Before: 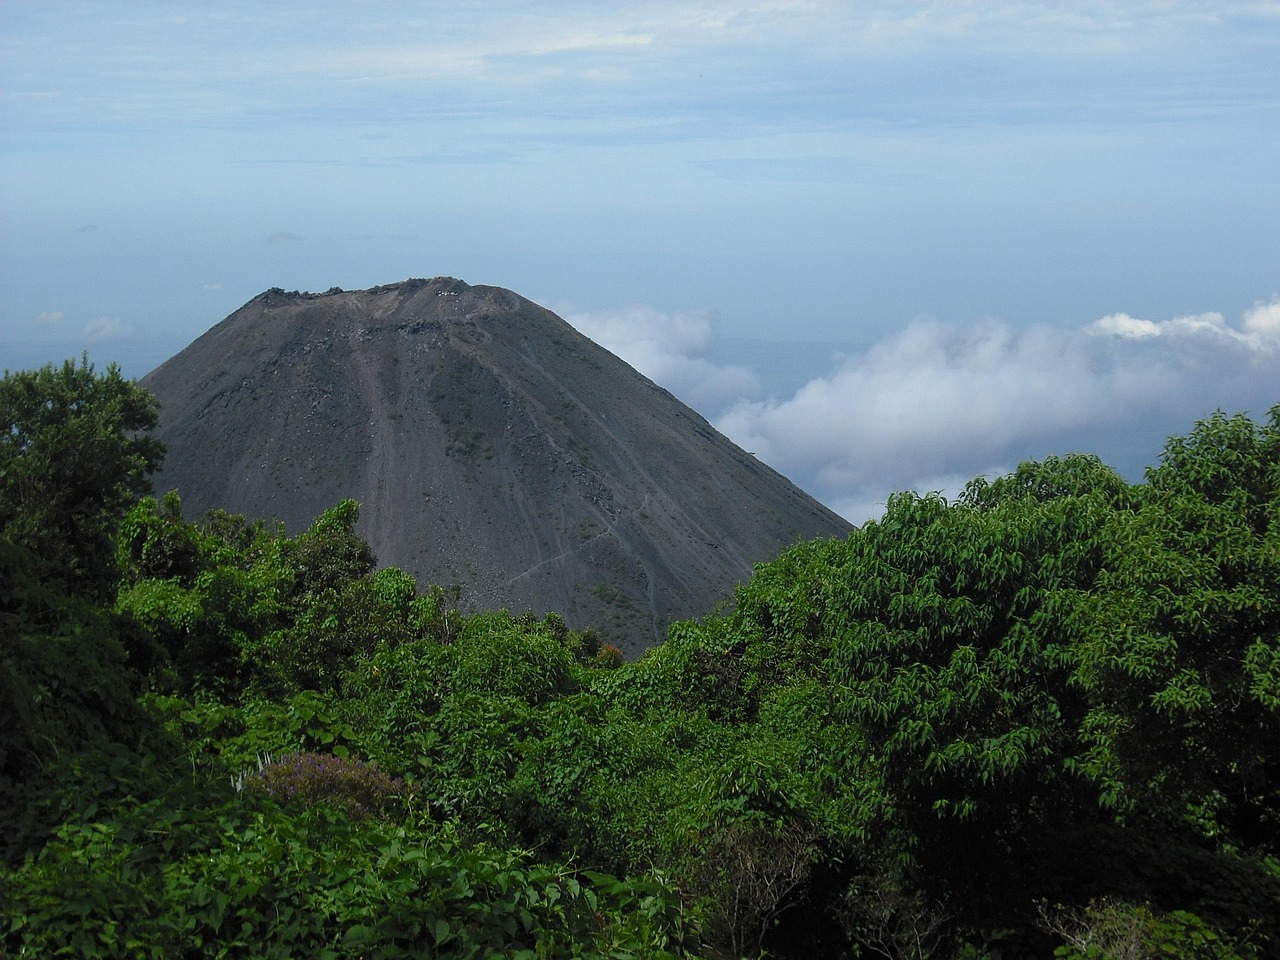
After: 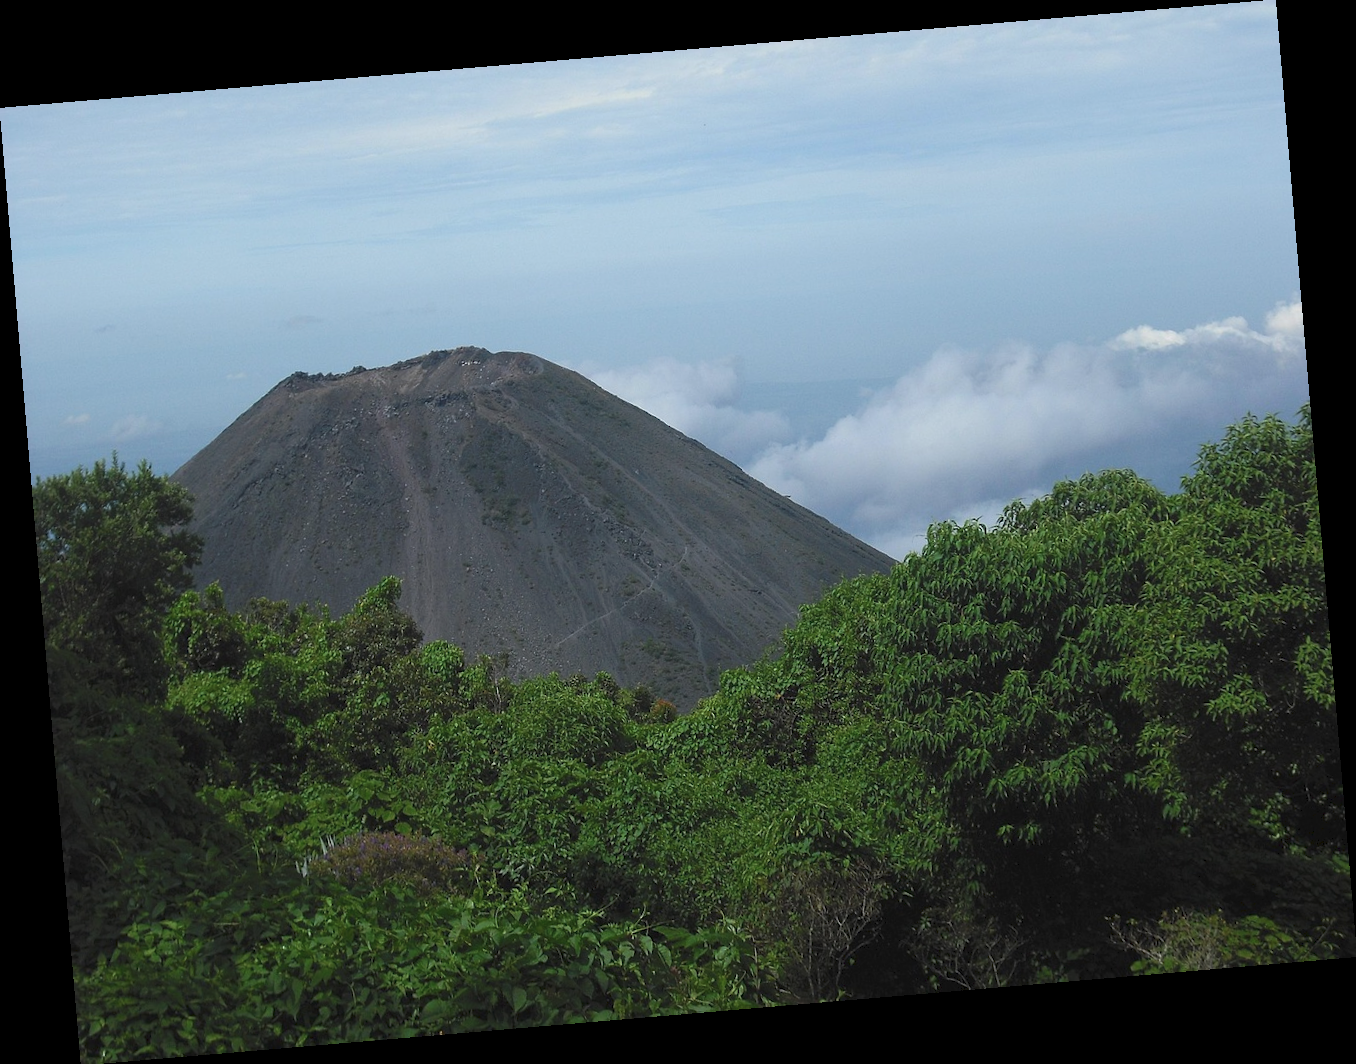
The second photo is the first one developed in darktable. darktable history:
rotate and perspective: rotation -4.86°, automatic cropping off
tone curve: curves: ch0 [(0, 0) (0.003, 0.04) (0.011, 0.053) (0.025, 0.077) (0.044, 0.104) (0.069, 0.127) (0.1, 0.15) (0.136, 0.177) (0.177, 0.215) (0.224, 0.254) (0.277, 0.3) (0.335, 0.355) (0.399, 0.41) (0.468, 0.477) (0.543, 0.554) (0.623, 0.636) (0.709, 0.72) (0.801, 0.804) (0.898, 0.892) (1, 1)], preserve colors none
